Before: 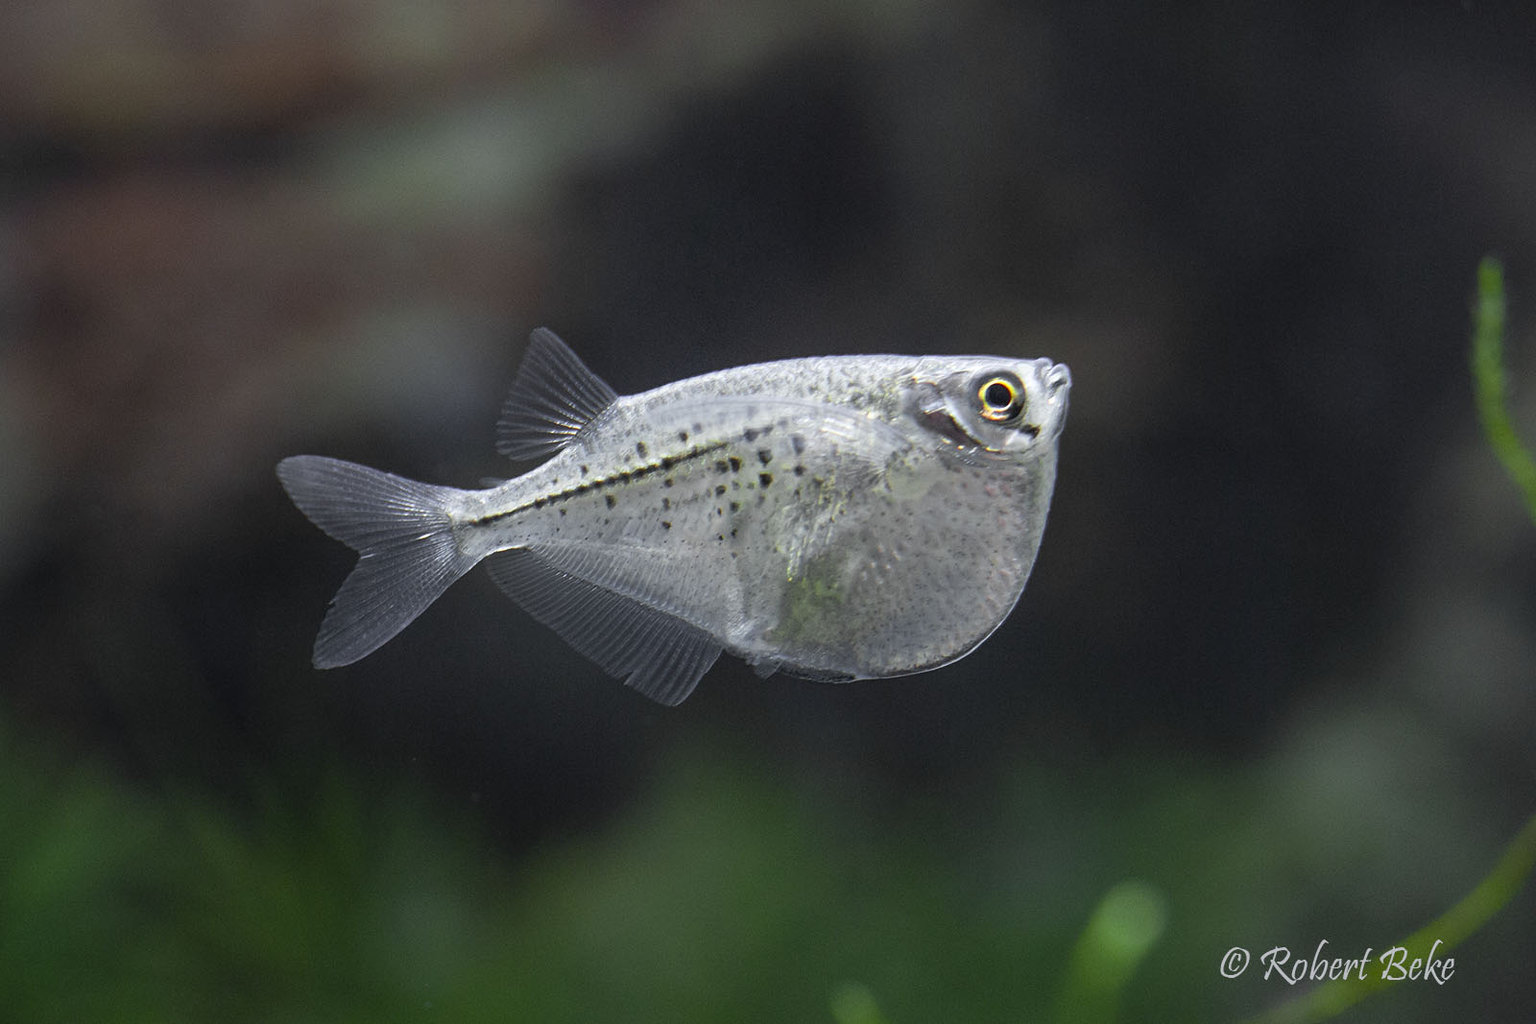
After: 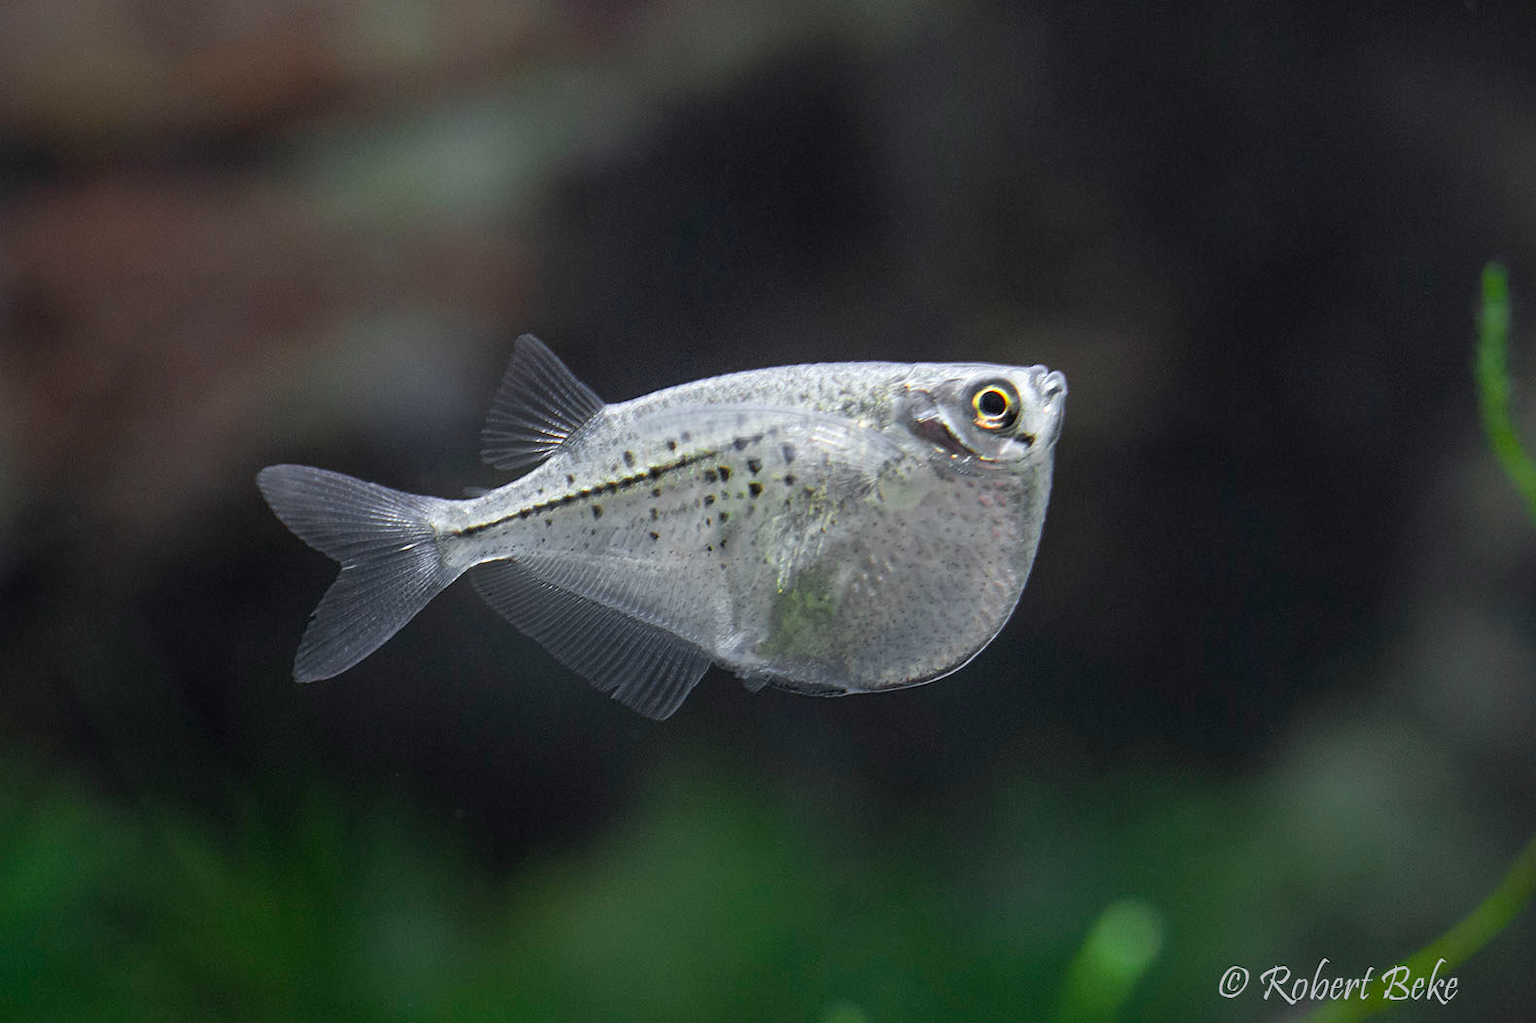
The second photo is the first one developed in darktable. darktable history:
crop: left 1.656%, right 0.28%, bottom 1.997%
